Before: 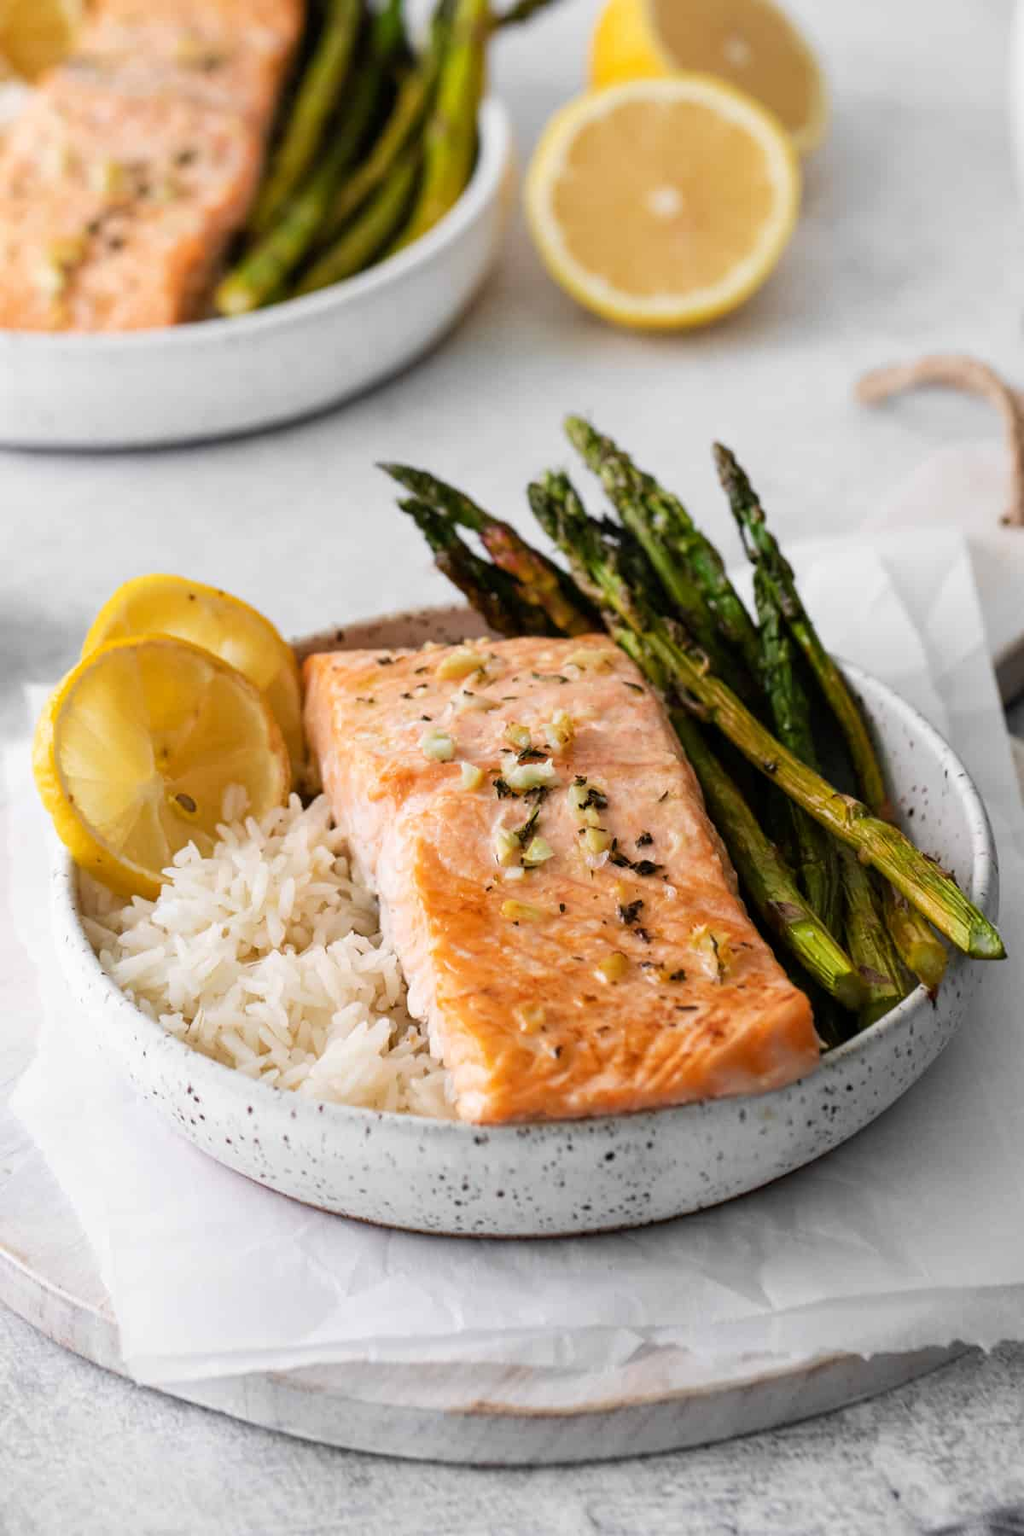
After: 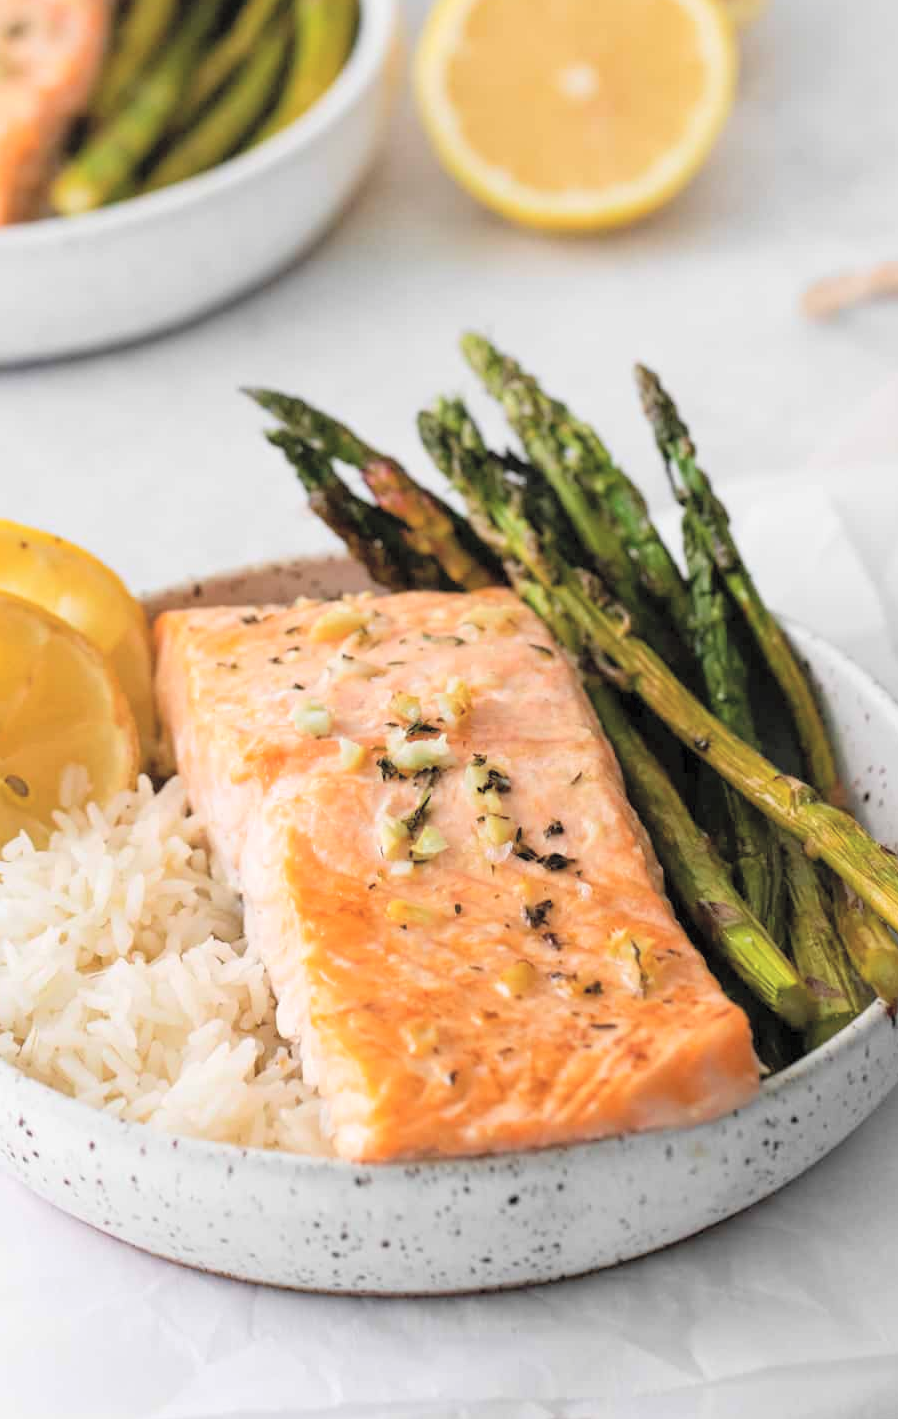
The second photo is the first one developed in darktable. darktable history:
contrast brightness saturation: brightness 0.28
crop: left 16.768%, top 8.653%, right 8.362%, bottom 12.485%
